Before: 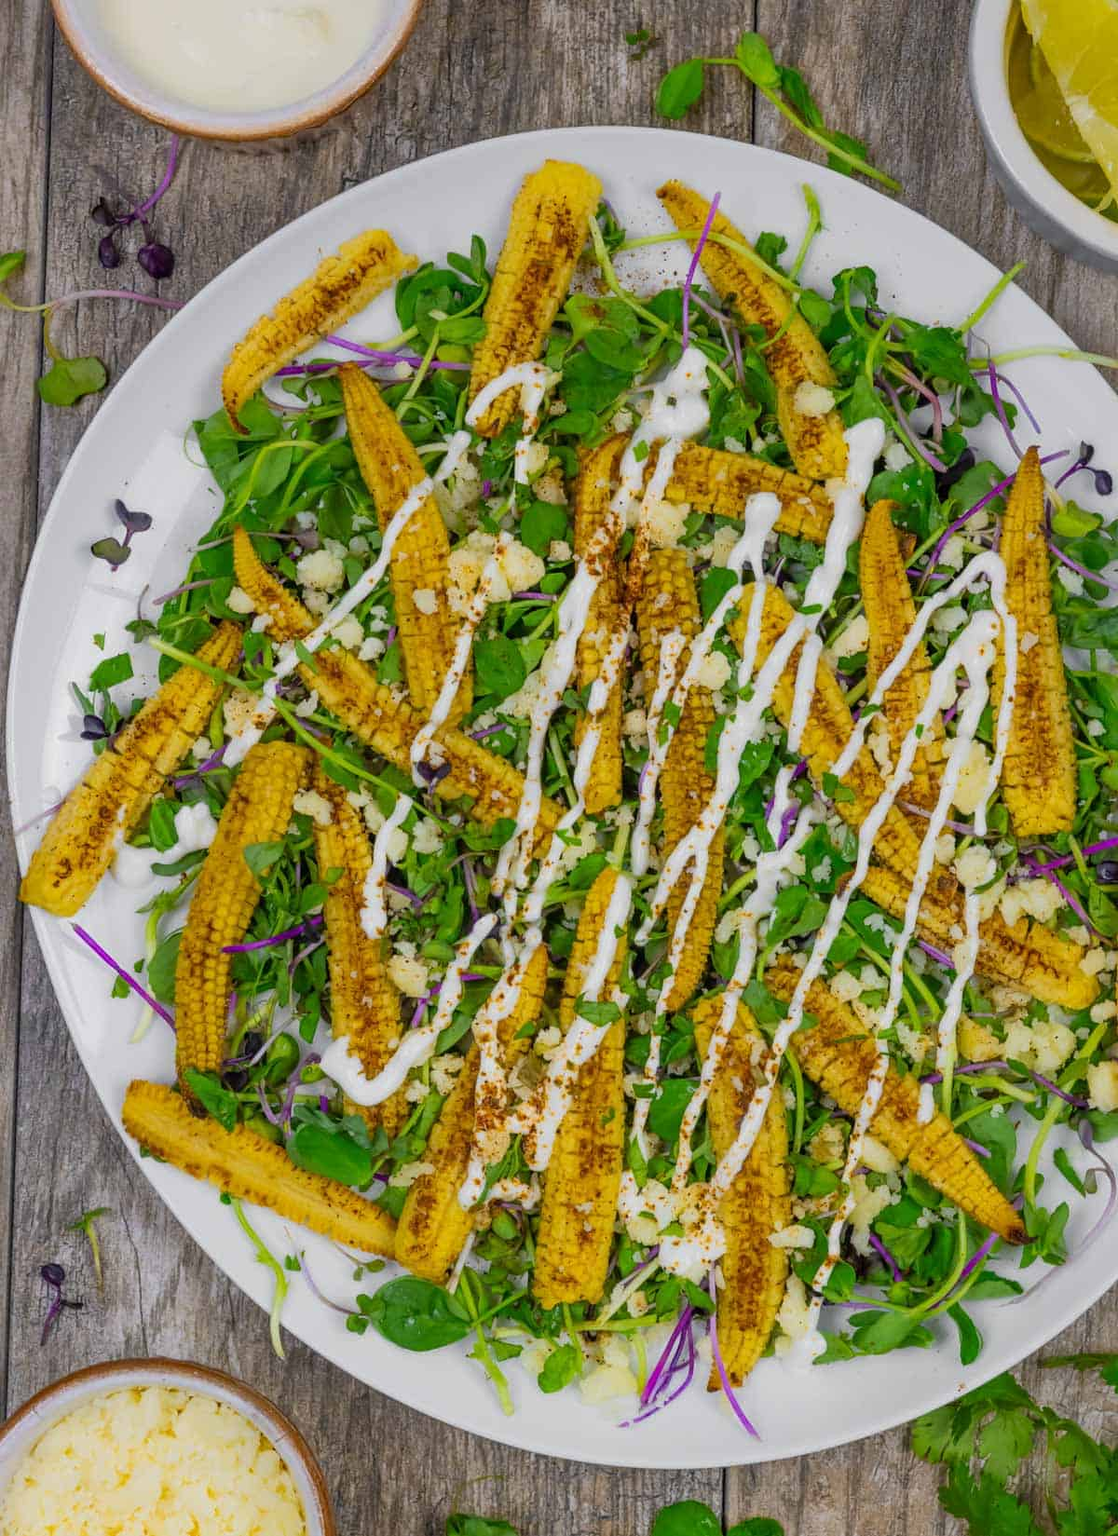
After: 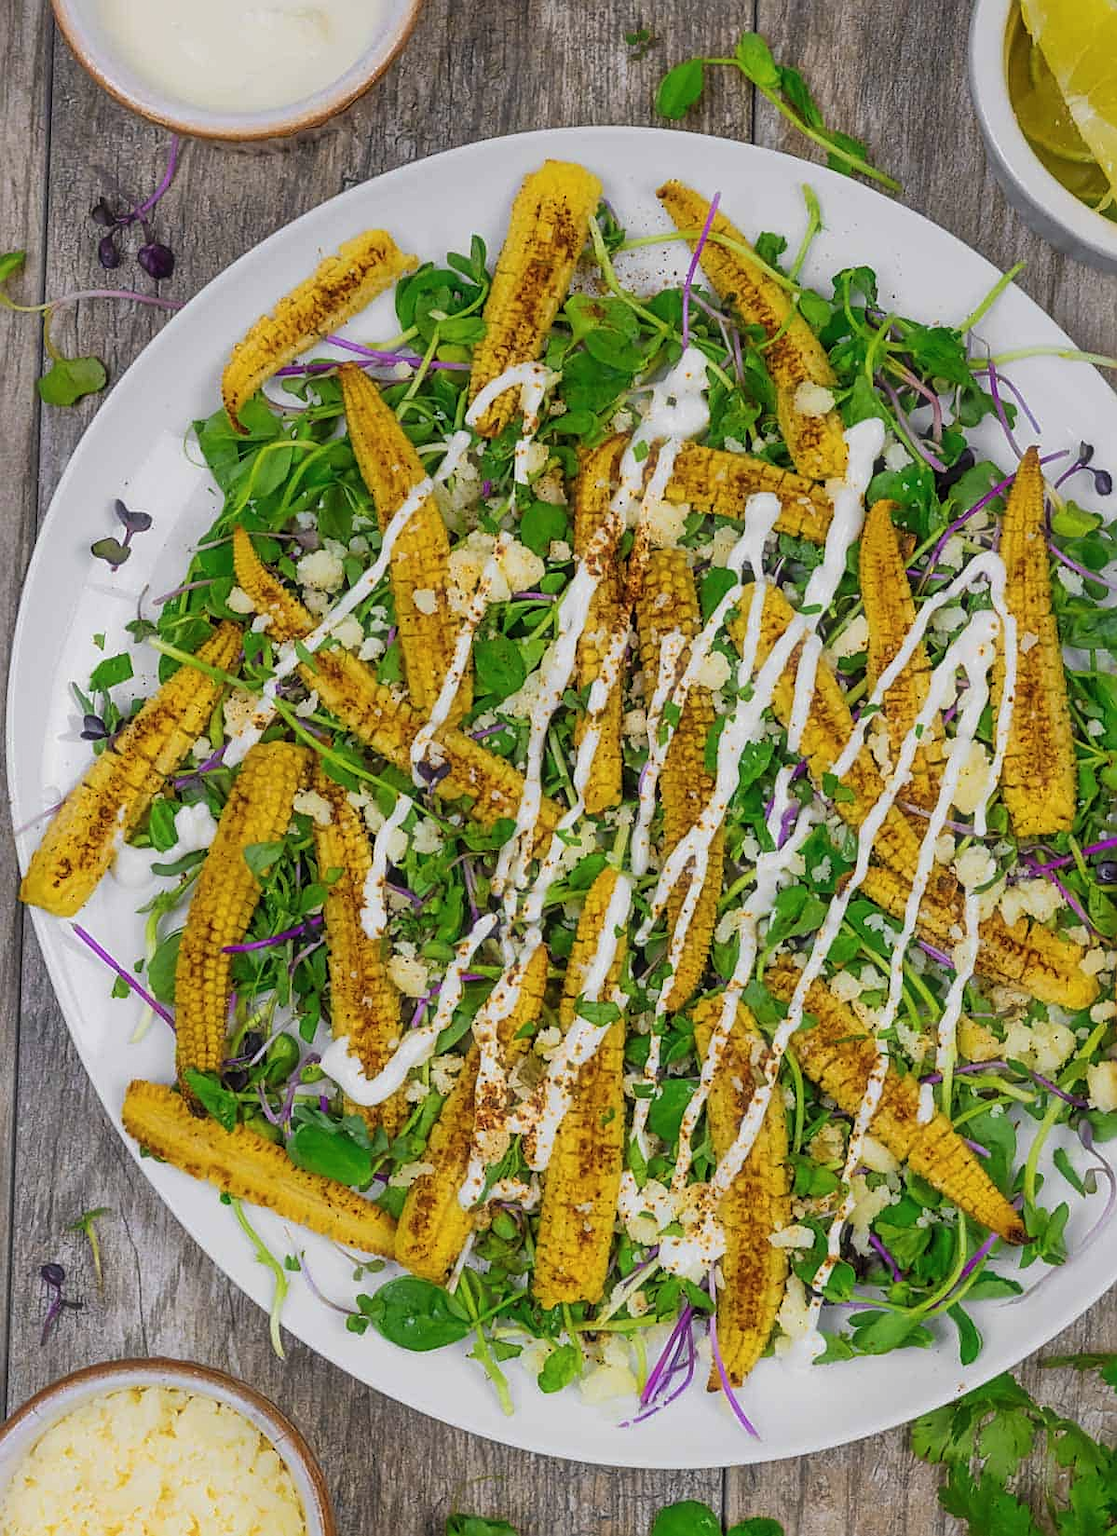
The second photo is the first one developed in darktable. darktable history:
haze removal: strength -0.1, adaptive false
sharpen: on, module defaults
